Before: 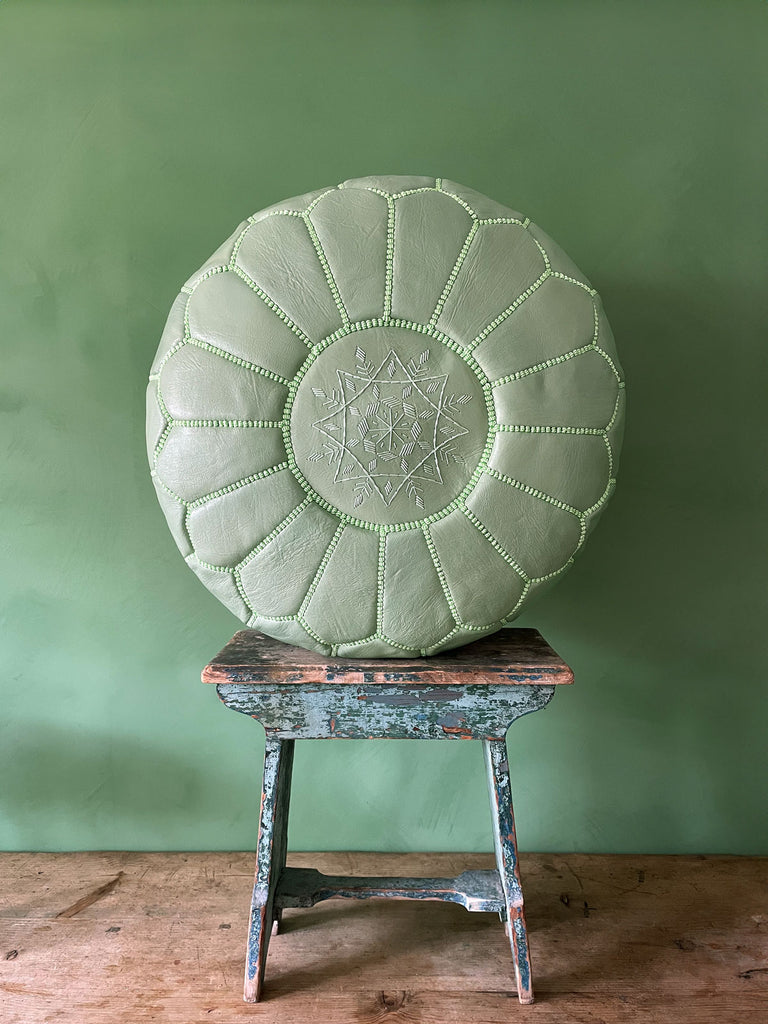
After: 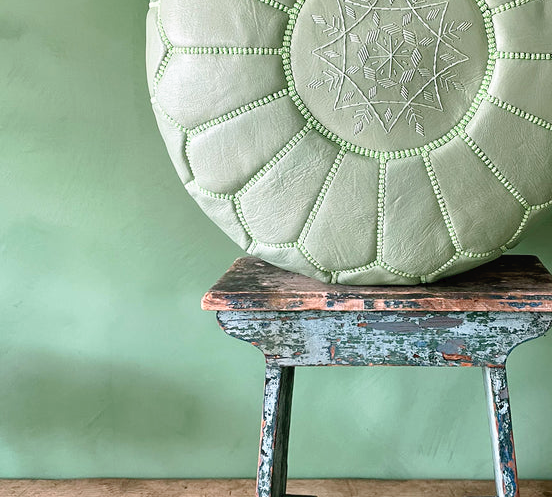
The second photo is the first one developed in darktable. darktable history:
crop: top 36.501%, right 28.003%, bottom 14.868%
tone curve: curves: ch0 [(0, 0) (0.003, 0.022) (0.011, 0.025) (0.025, 0.025) (0.044, 0.029) (0.069, 0.042) (0.1, 0.068) (0.136, 0.118) (0.177, 0.176) (0.224, 0.233) (0.277, 0.299) (0.335, 0.371) (0.399, 0.448) (0.468, 0.526) (0.543, 0.605) (0.623, 0.684) (0.709, 0.775) (0.801, 0.869) (0.898, 0.957) (1, 1)], preserve colors none
